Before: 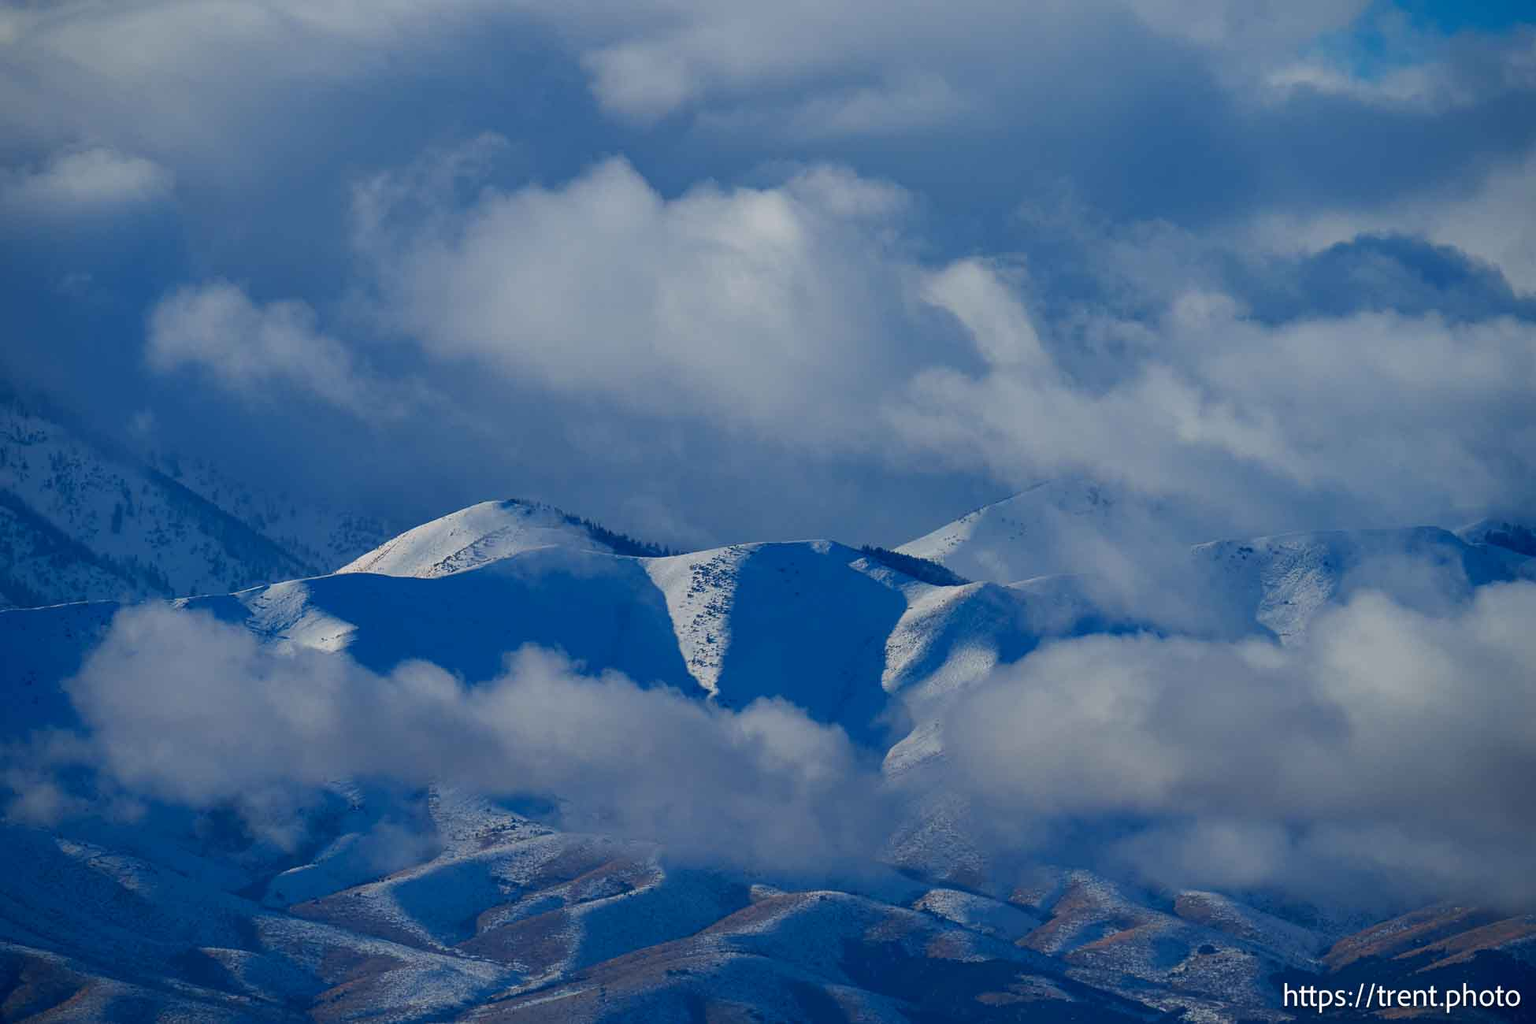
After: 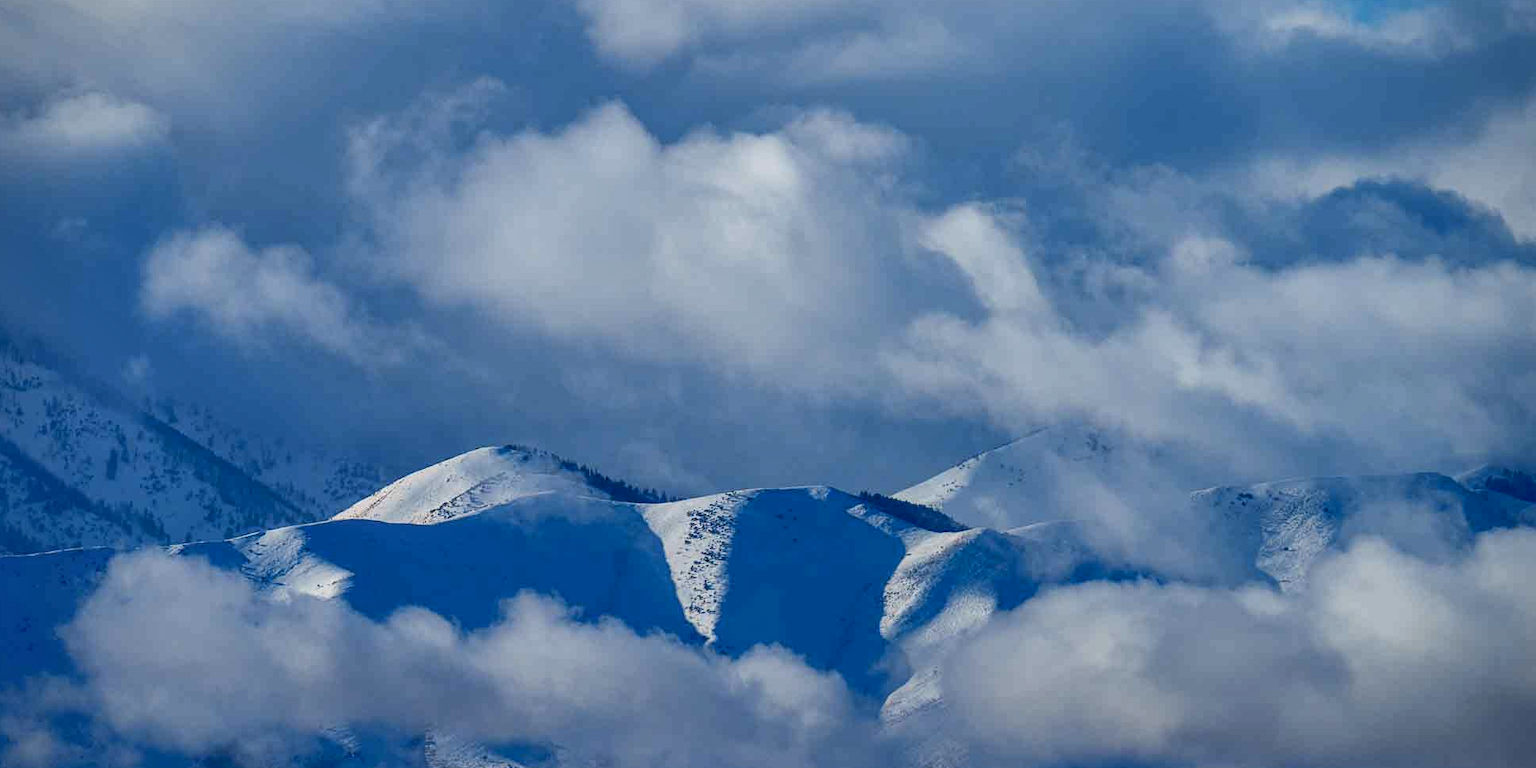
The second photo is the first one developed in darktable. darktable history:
shadows and highlights: on, module defaults
crop: left 0.387%, top 5.469%, bottom 19.809%
tone equalizer: -8 EV -0.417 EV, -7 EV -0.389 EV, -6 EV -0.333 EV, -5 EV -0.222 EV, -3 EV 0.222 EV, -2 EV 0.333 EV, -1 EV 0.389 EV, +0 EV 0.417 EV, edges refinement/feathering 500, mask exposure compensation -1.57 EV, preserve details no
local contrast: on, module defaults
